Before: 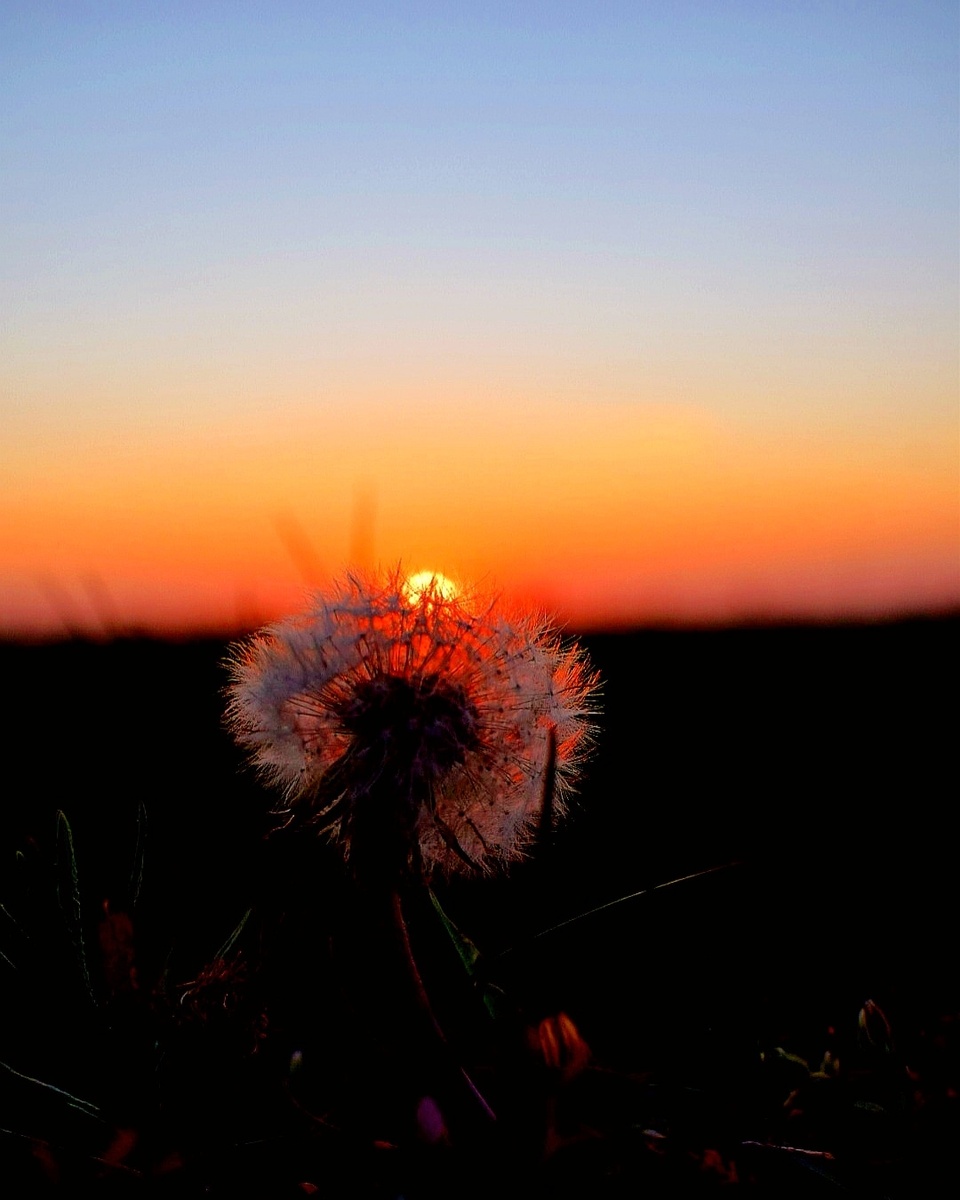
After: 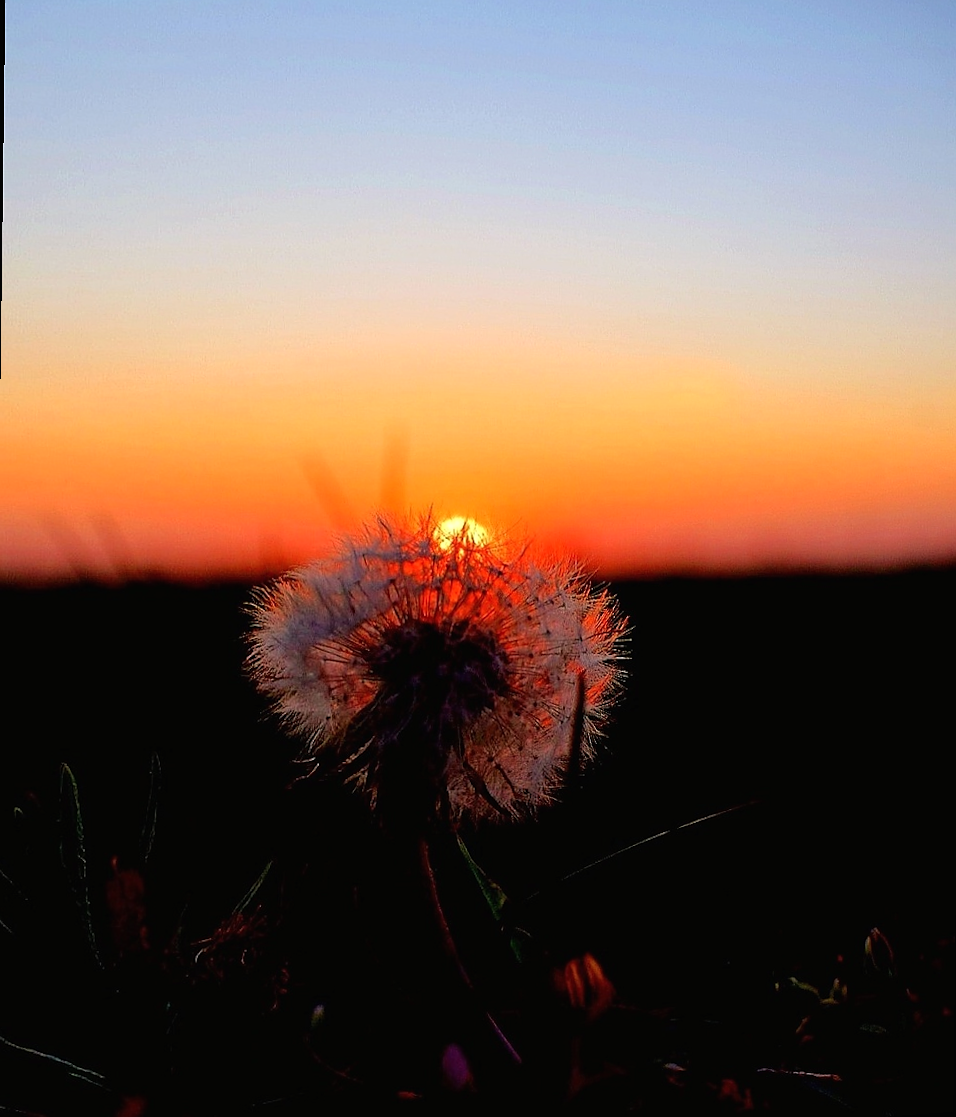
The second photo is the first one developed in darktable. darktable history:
sharpen: radius 0.969, amount 0.604
exposure: black level correction -0.001, exposure 0.08 EV, compensate highlight preservation false
rotate and perspective: rotation 0.679°, lens shift (horizontal) 0.136, crop left 0.009, crop right 0.991, crop top 0.078, crop bottom 0.95
